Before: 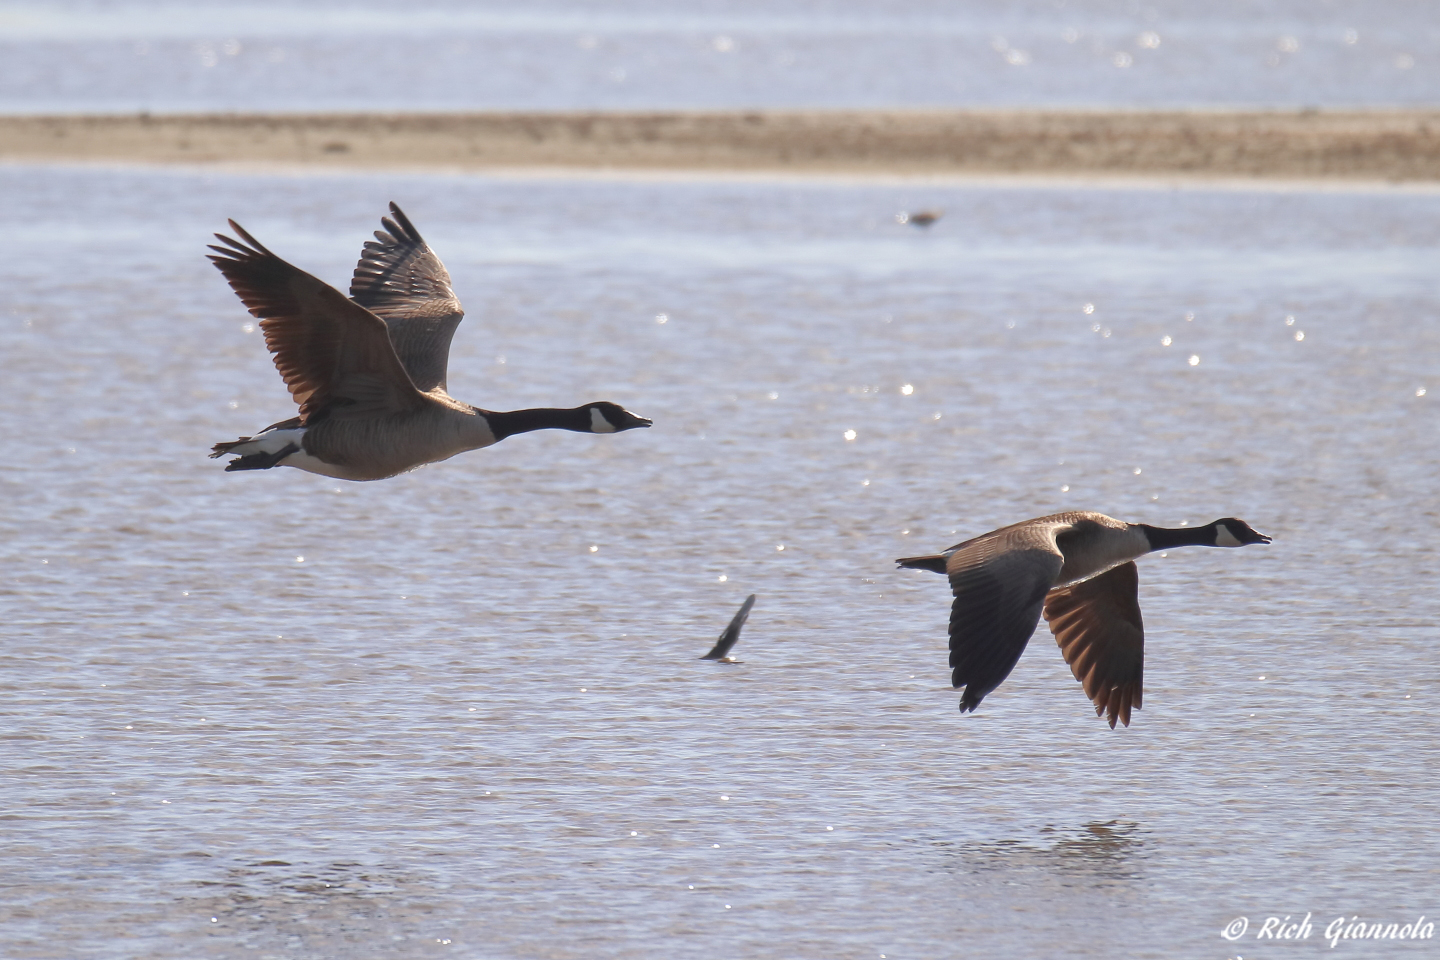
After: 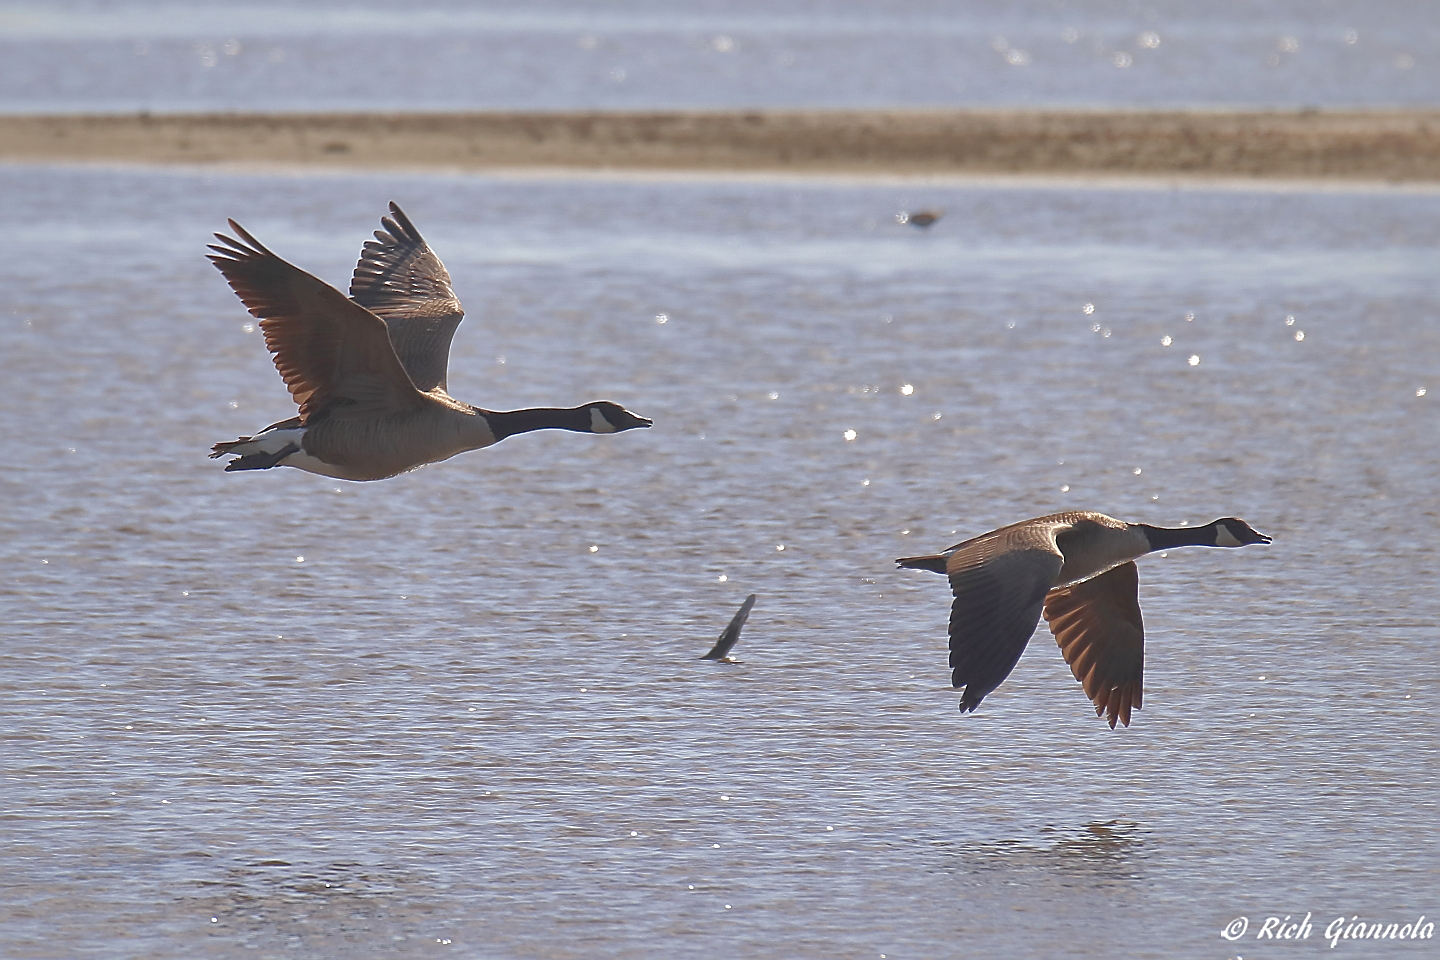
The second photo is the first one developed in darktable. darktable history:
shadows and highlights: shadows 59.57, highlights -59.95
sharpen: radius 1.399, amount 1.253, threshold 0.627
